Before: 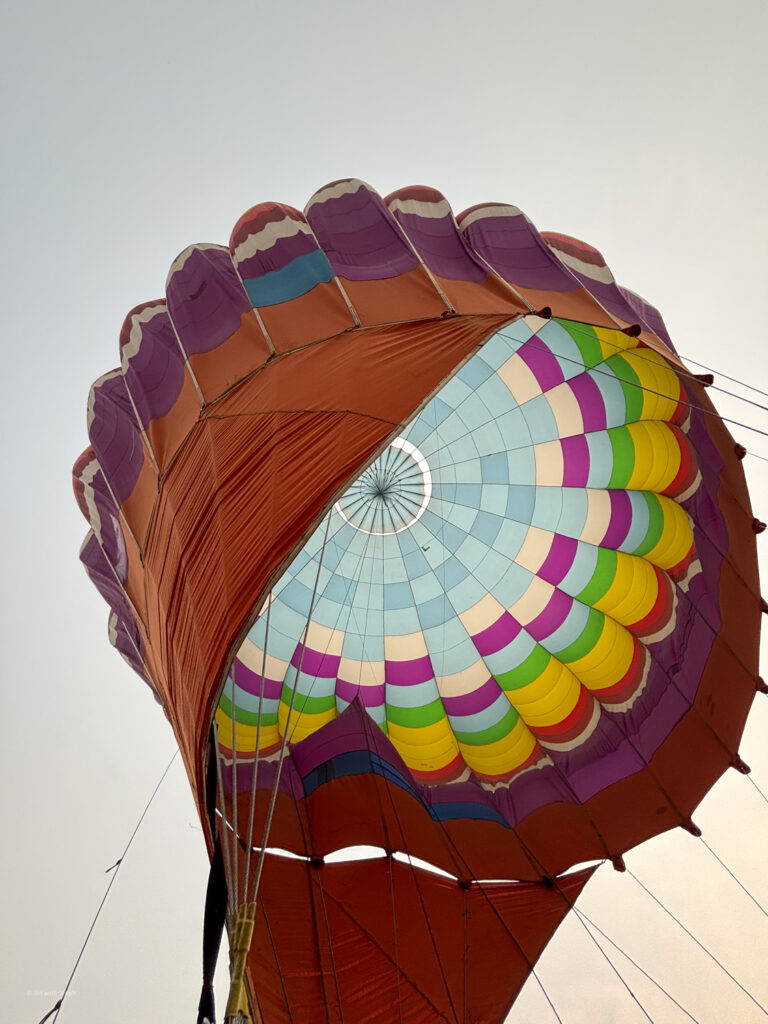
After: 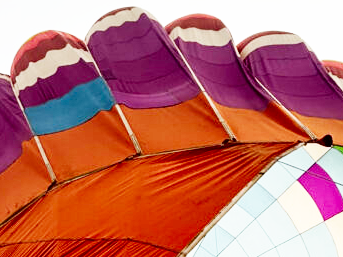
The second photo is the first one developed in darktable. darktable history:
exposure: black level correction 0.002, exposure 0.15 EV, compensate highlight preservation false
crop: left 28.64%, top 16.832%, right 26.637%, bottom 58.055%
base curve: curves: ch0 [(0, 0) (0.007, 0.004) (0.027, 0.03) (0.046, 0.07) (0.207, 0.54) (0.442, 0.872) (0.673, 0.972) (1, 1)], preserve colors none
contrast brightness saturation: brightness -0.09
